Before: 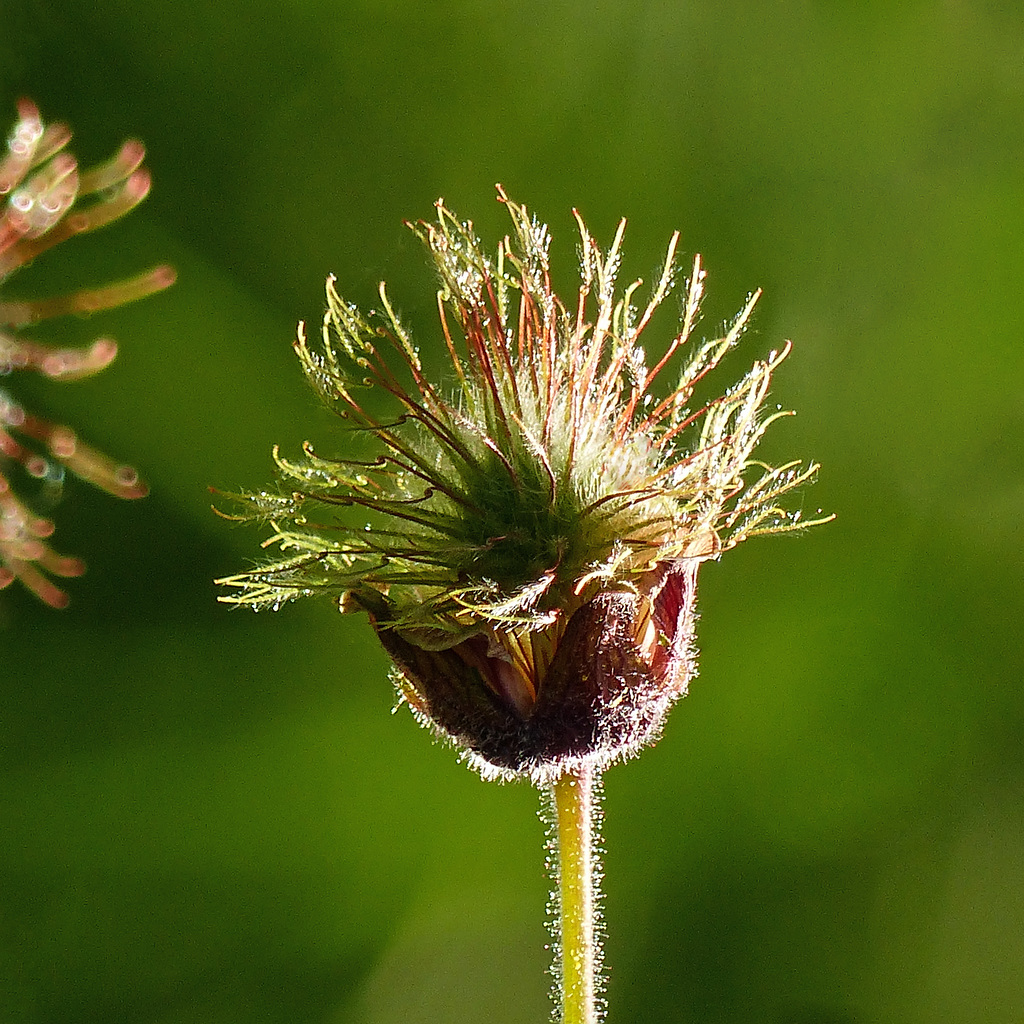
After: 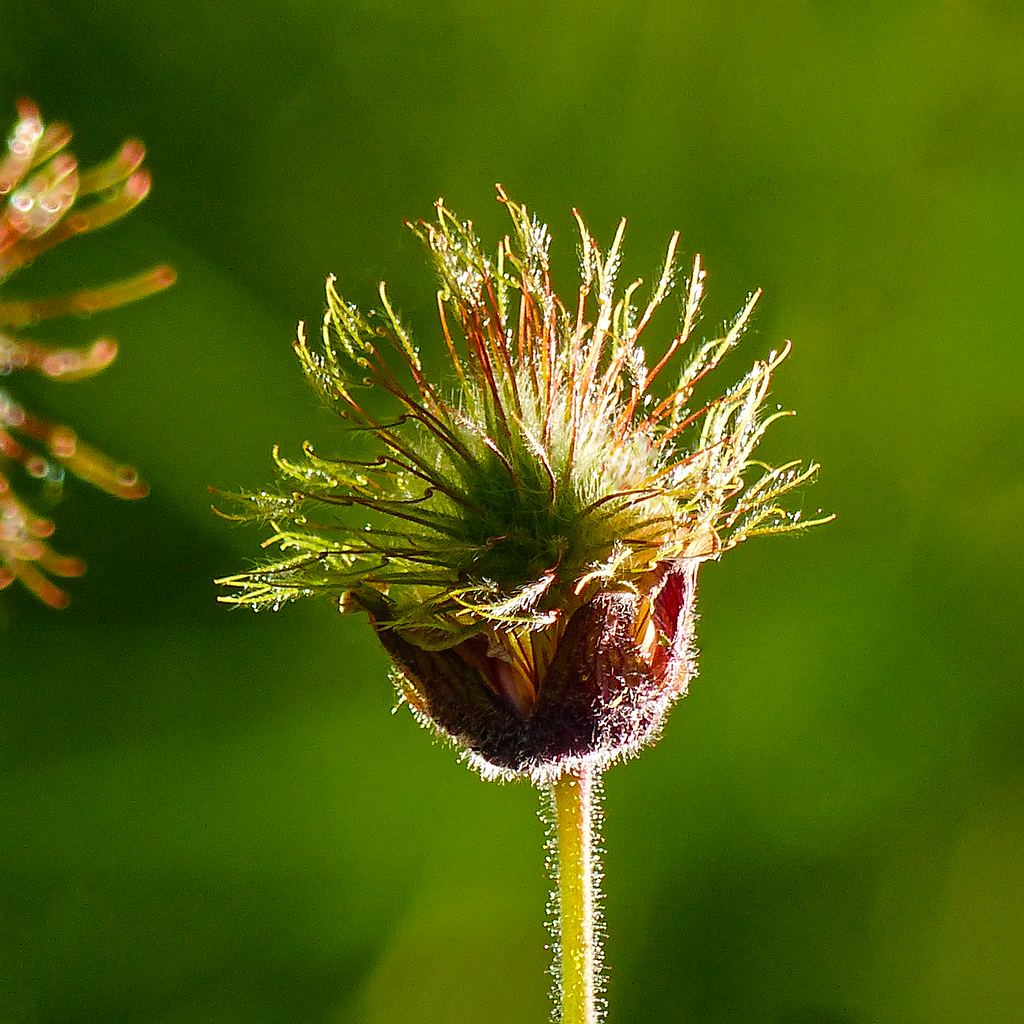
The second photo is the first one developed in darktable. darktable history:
color balance rgb: perceptual saturation grading › global saturation 19.665%, perceptual brilliance grading › global brilliance 2.986%, perceptual brilliance grading › highlights -2.532%, perceptual brilliance grading › shadows 3.288%, global vibrance 20%
